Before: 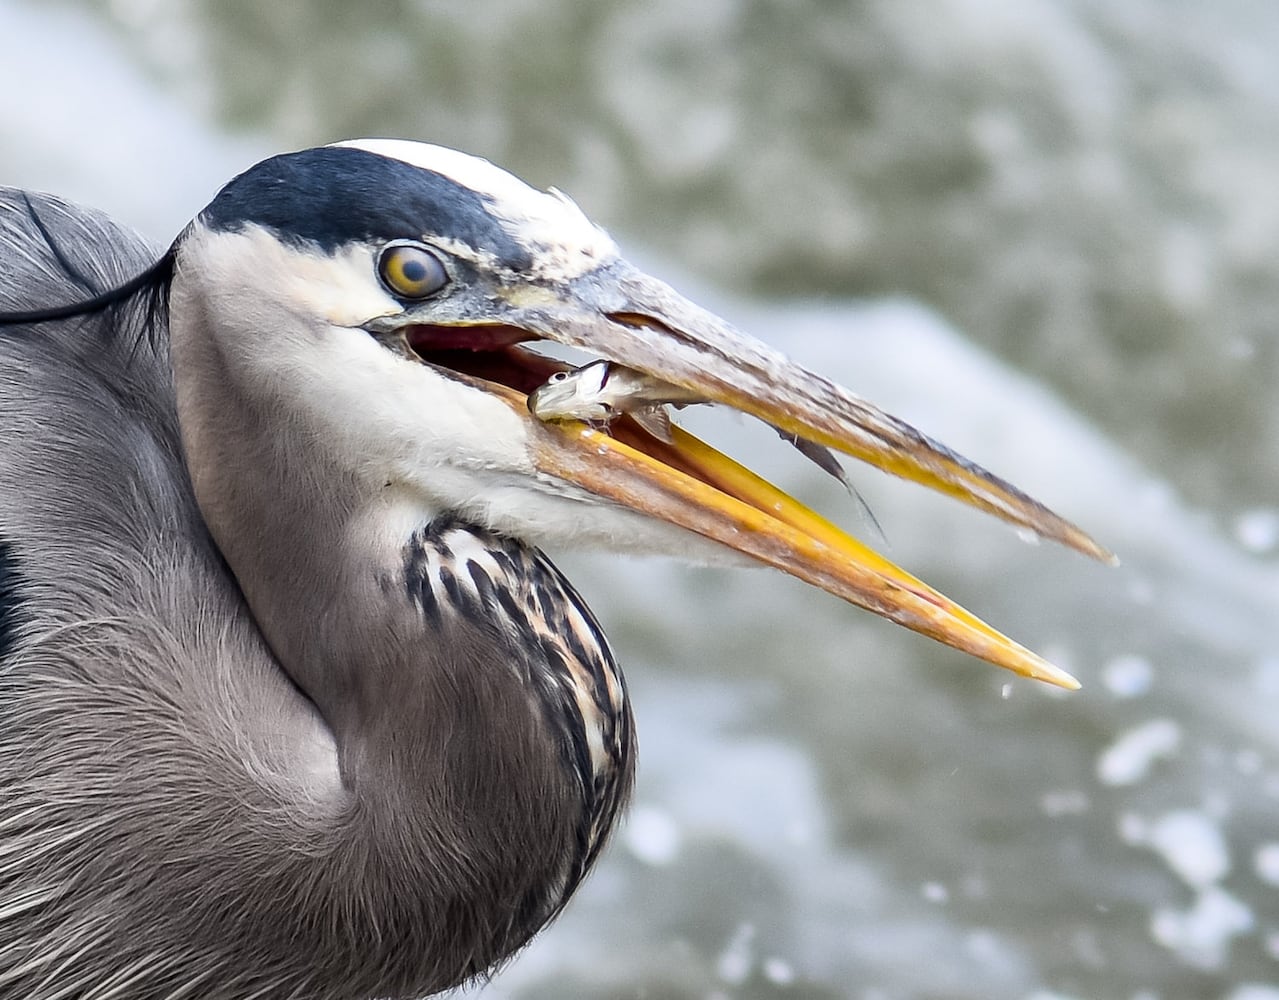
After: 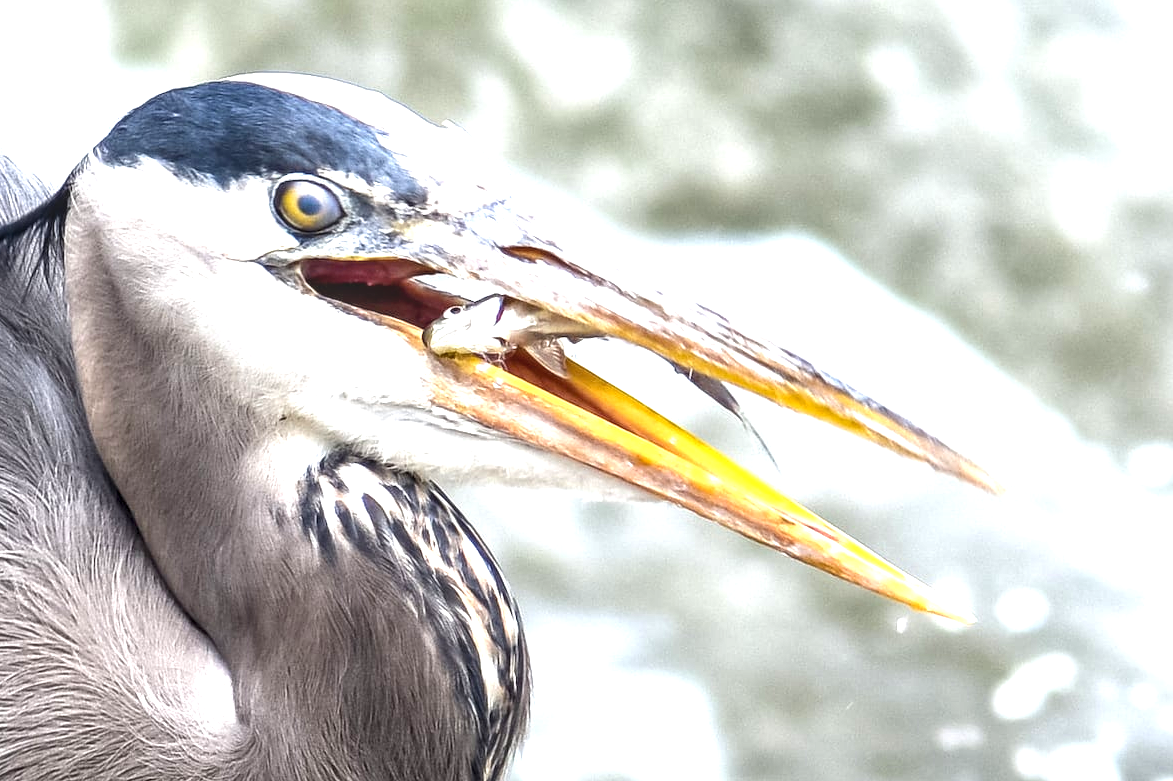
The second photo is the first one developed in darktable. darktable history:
exposure: black level correction 0, exposure 1.103 EV, compensate highlight preservation false
crop: left 8.271%, top 6.625%, bottom 15.203%
local contrast: on, module defaults
